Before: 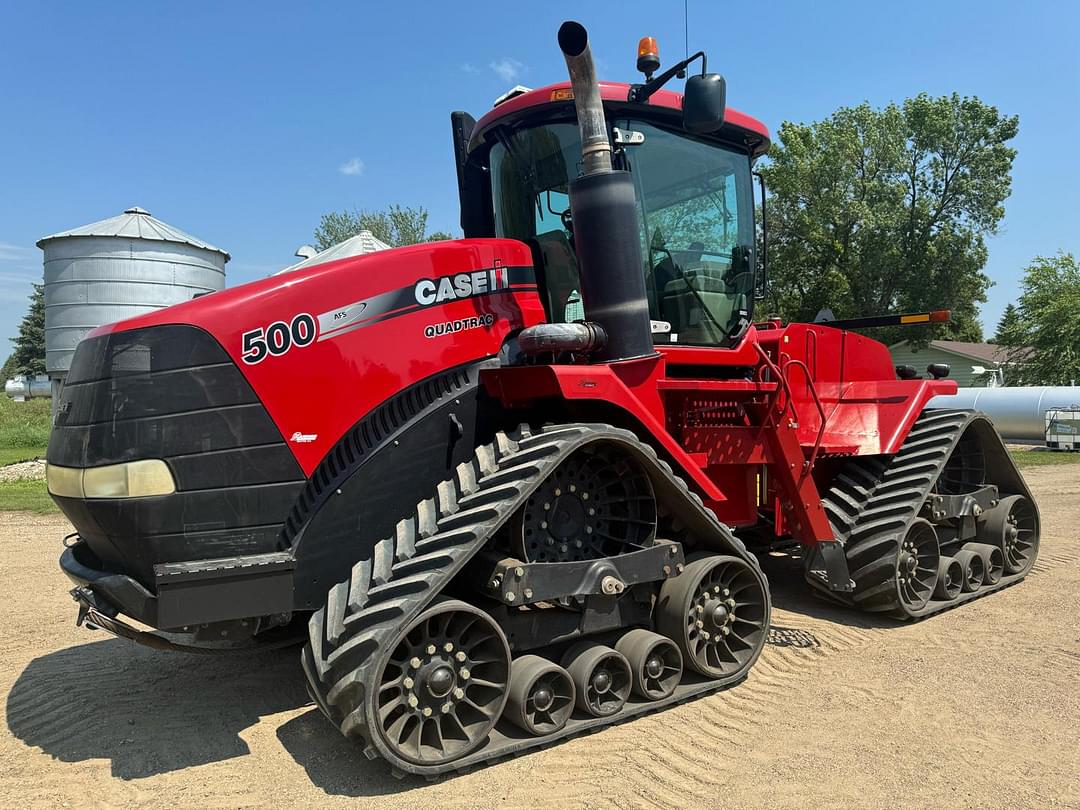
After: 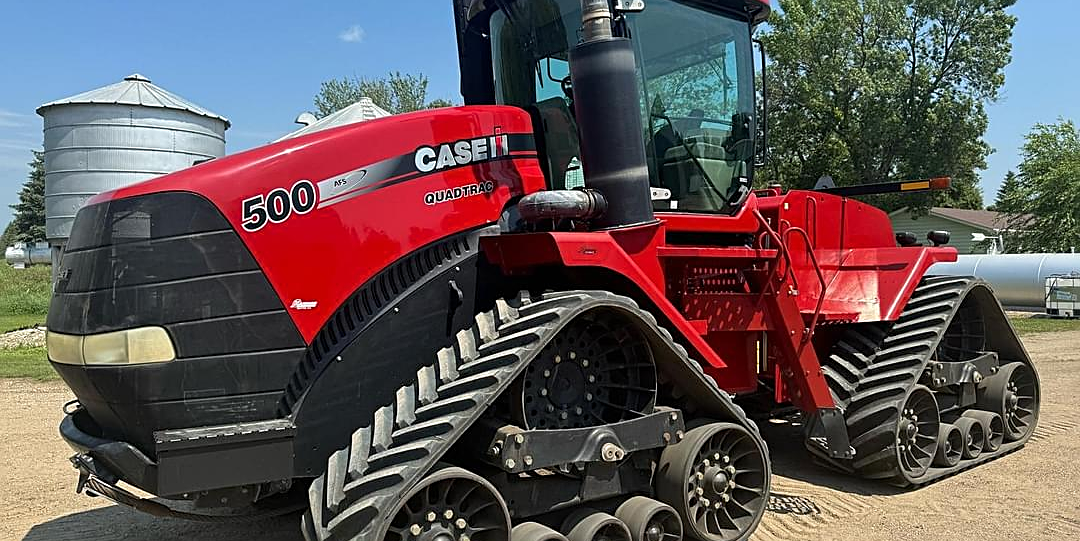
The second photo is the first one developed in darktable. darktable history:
sharpen: on, module defaults
crop: top 16.47%, bottom 16.723%
